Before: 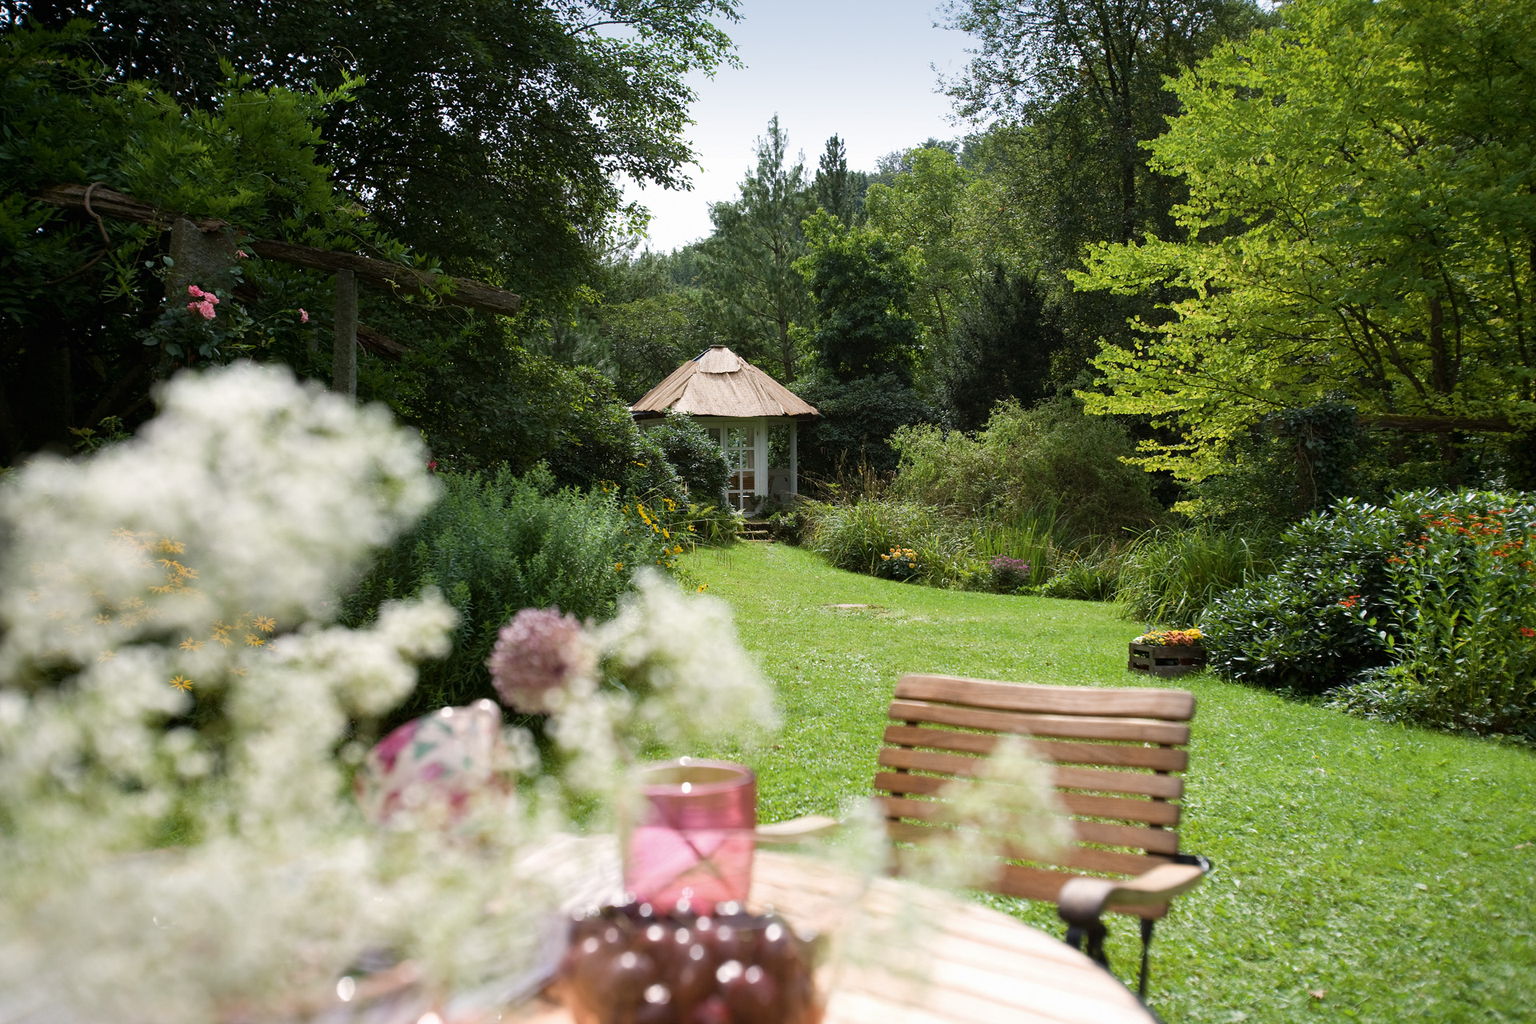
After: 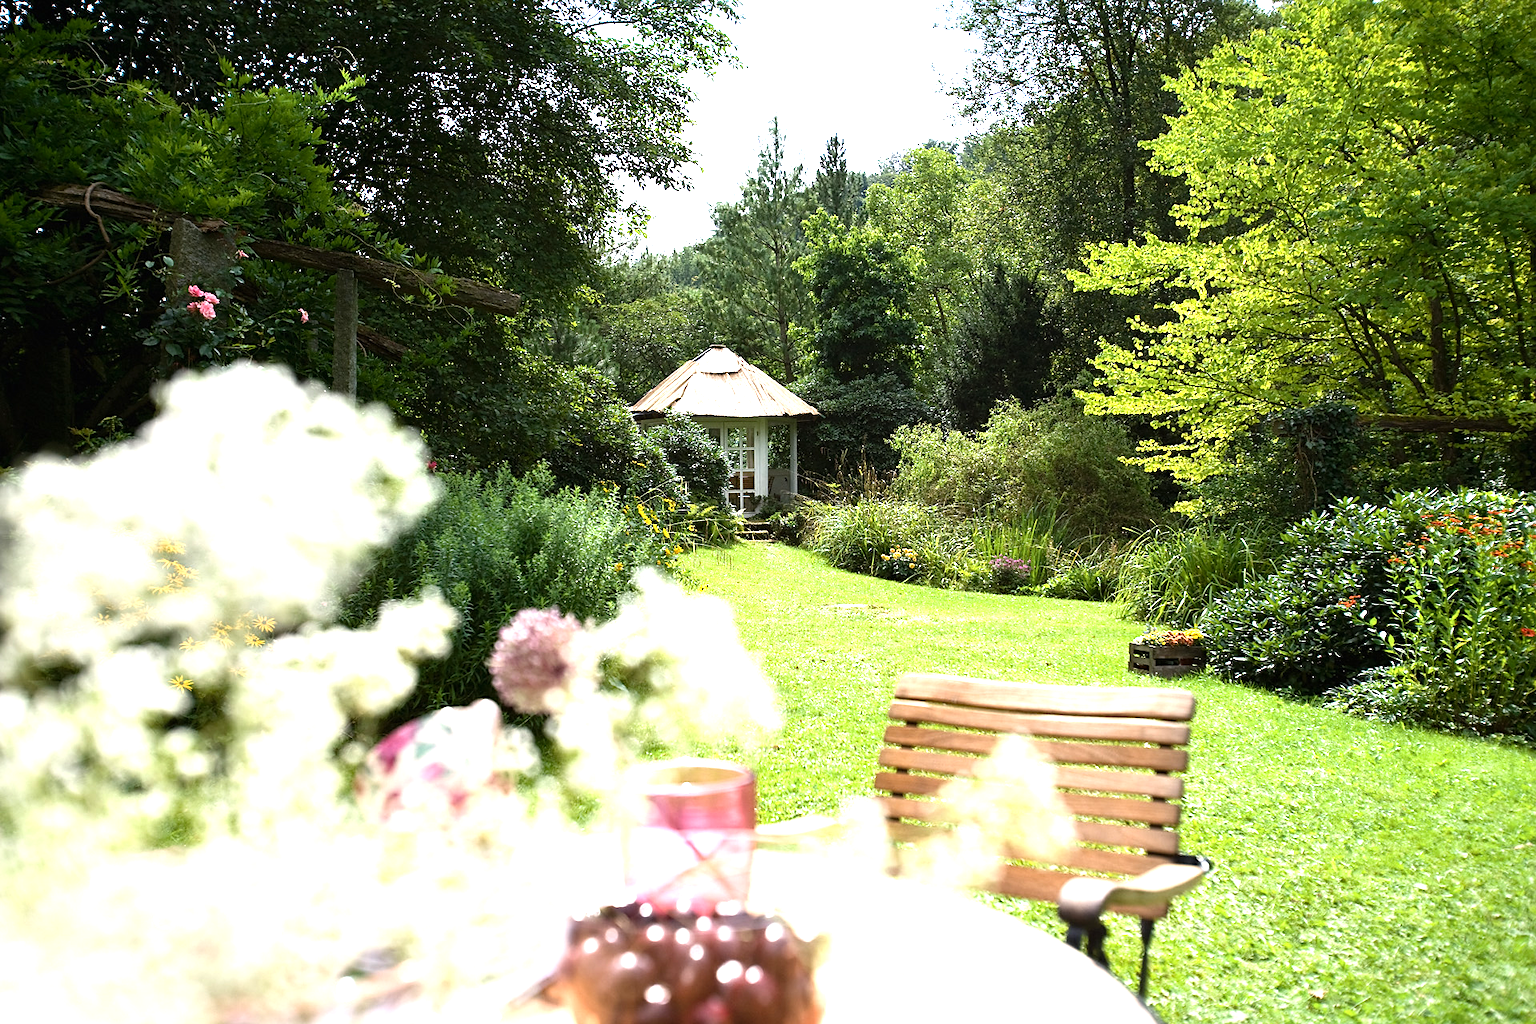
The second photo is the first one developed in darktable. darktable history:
contrast brightness saturation: contrast 0.15, brightness 0.05
sharpen: radius 1.864, amount 0.398, threshold 1.271
levels: levels [0, 0.374, 0.749]
